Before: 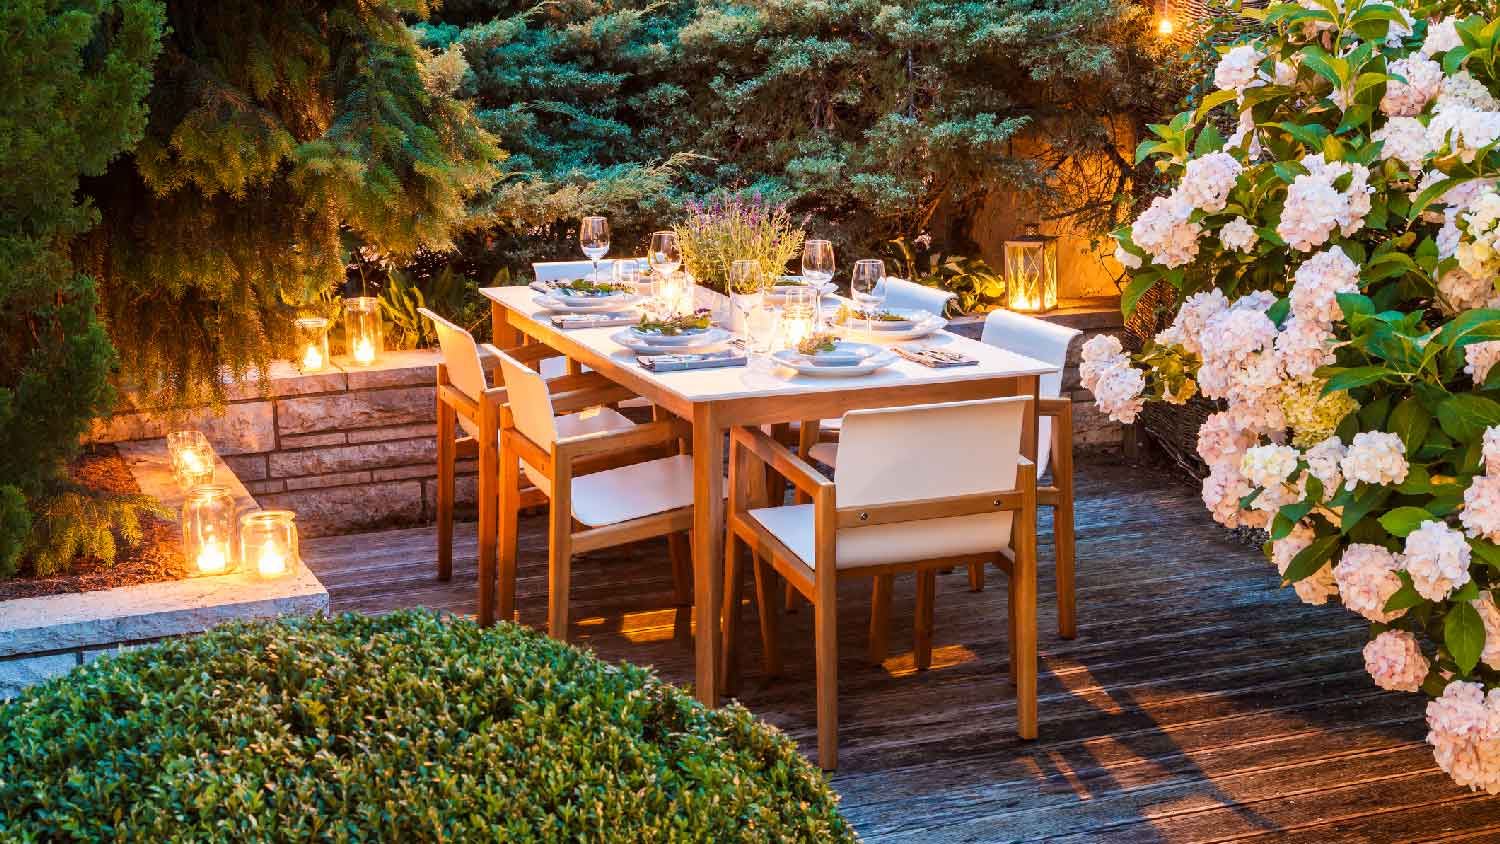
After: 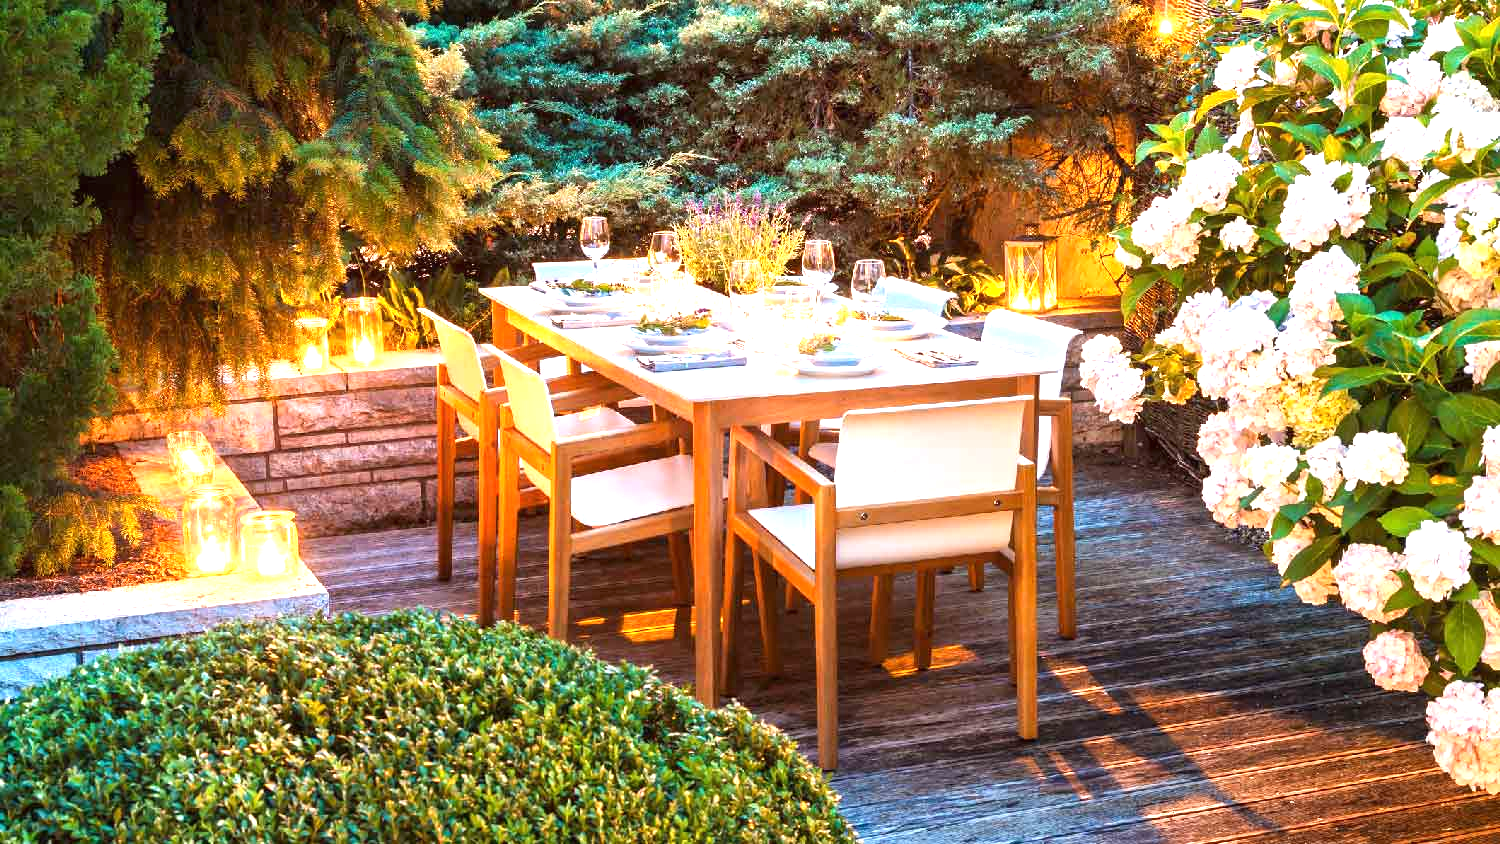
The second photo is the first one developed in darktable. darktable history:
exposure: black level correction 0, exposure 1.095 EV, compensate exposure bias true, compensate highlight preservation false
